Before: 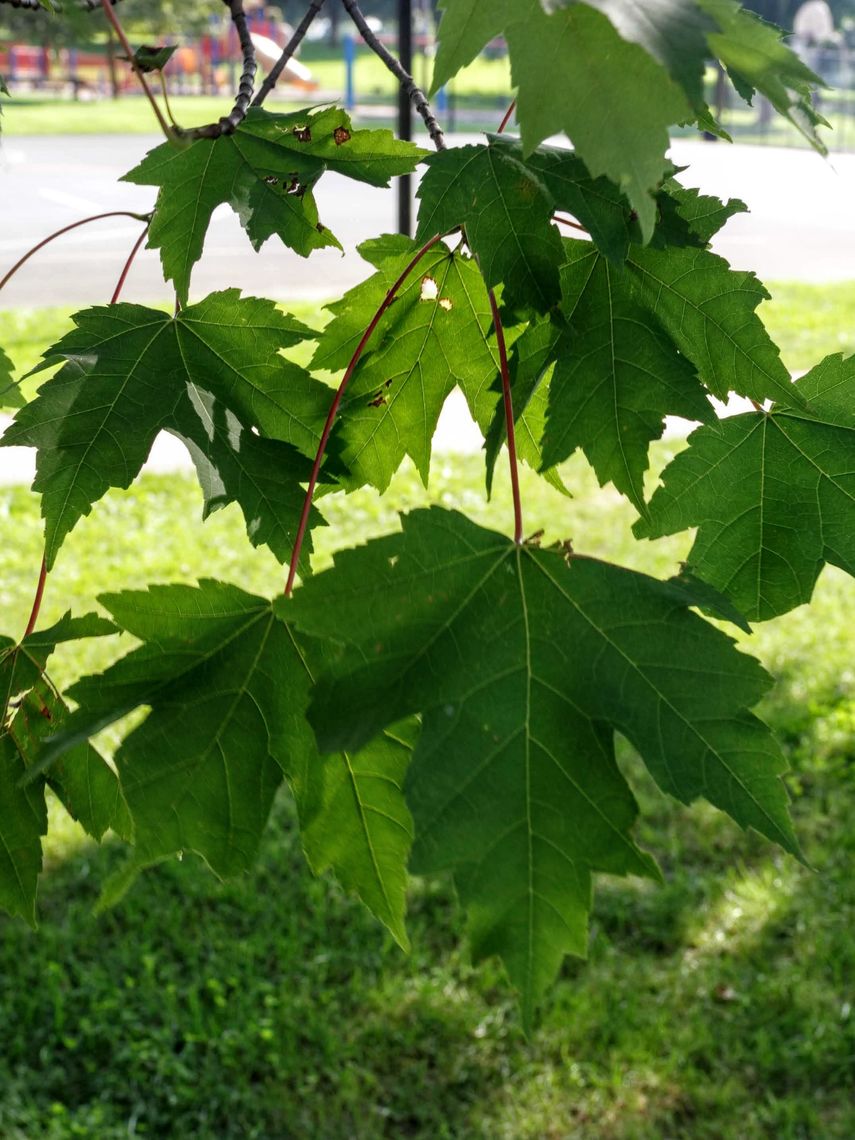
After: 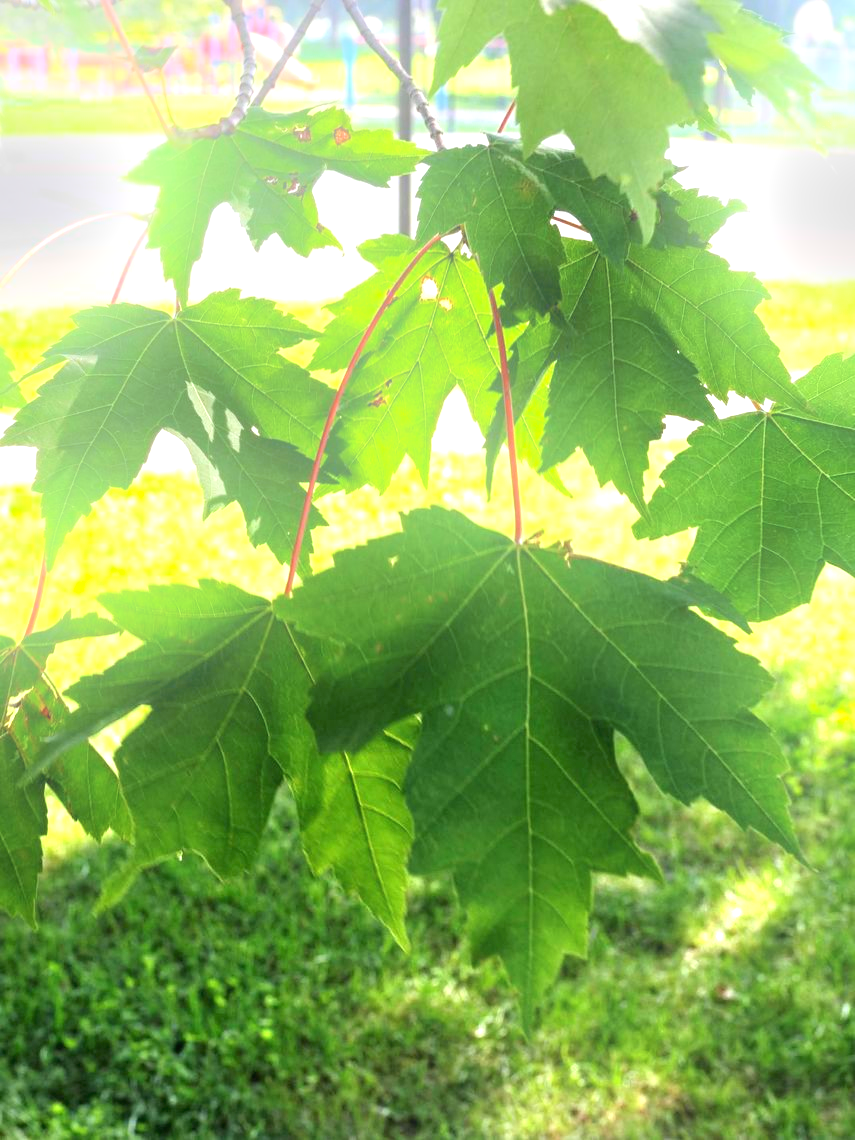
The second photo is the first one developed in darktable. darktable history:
bloom: on, module defaults
exposure: black level correction 0, exposure 1.388 EV, compensate exposure bias true, compensate highlight preservation false
